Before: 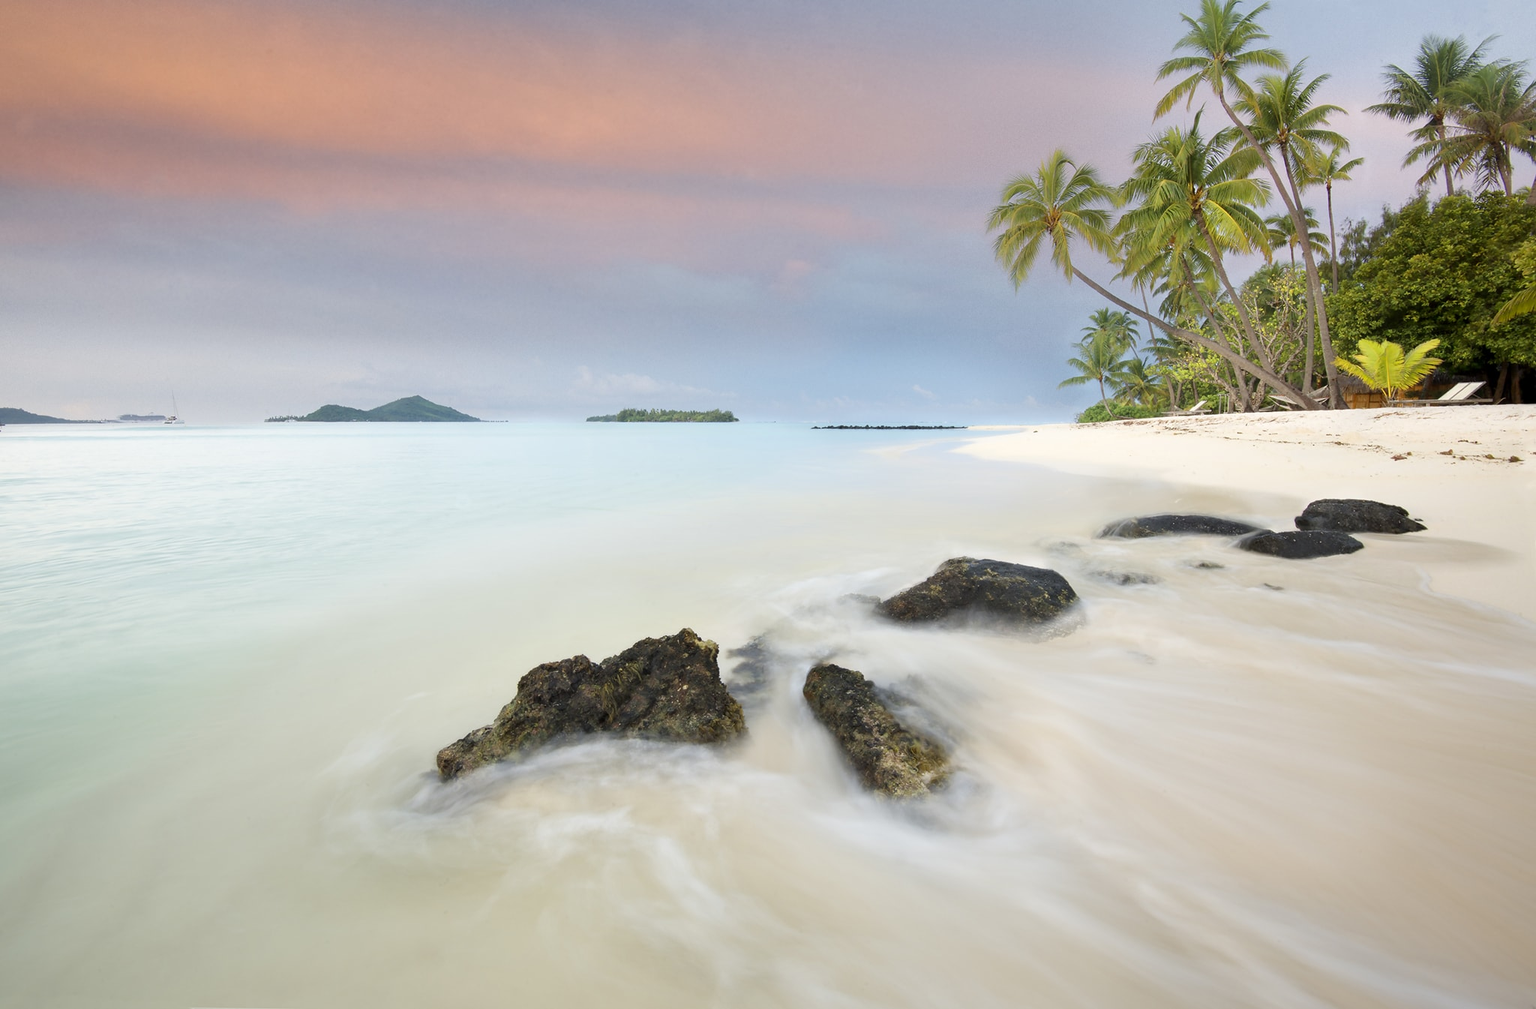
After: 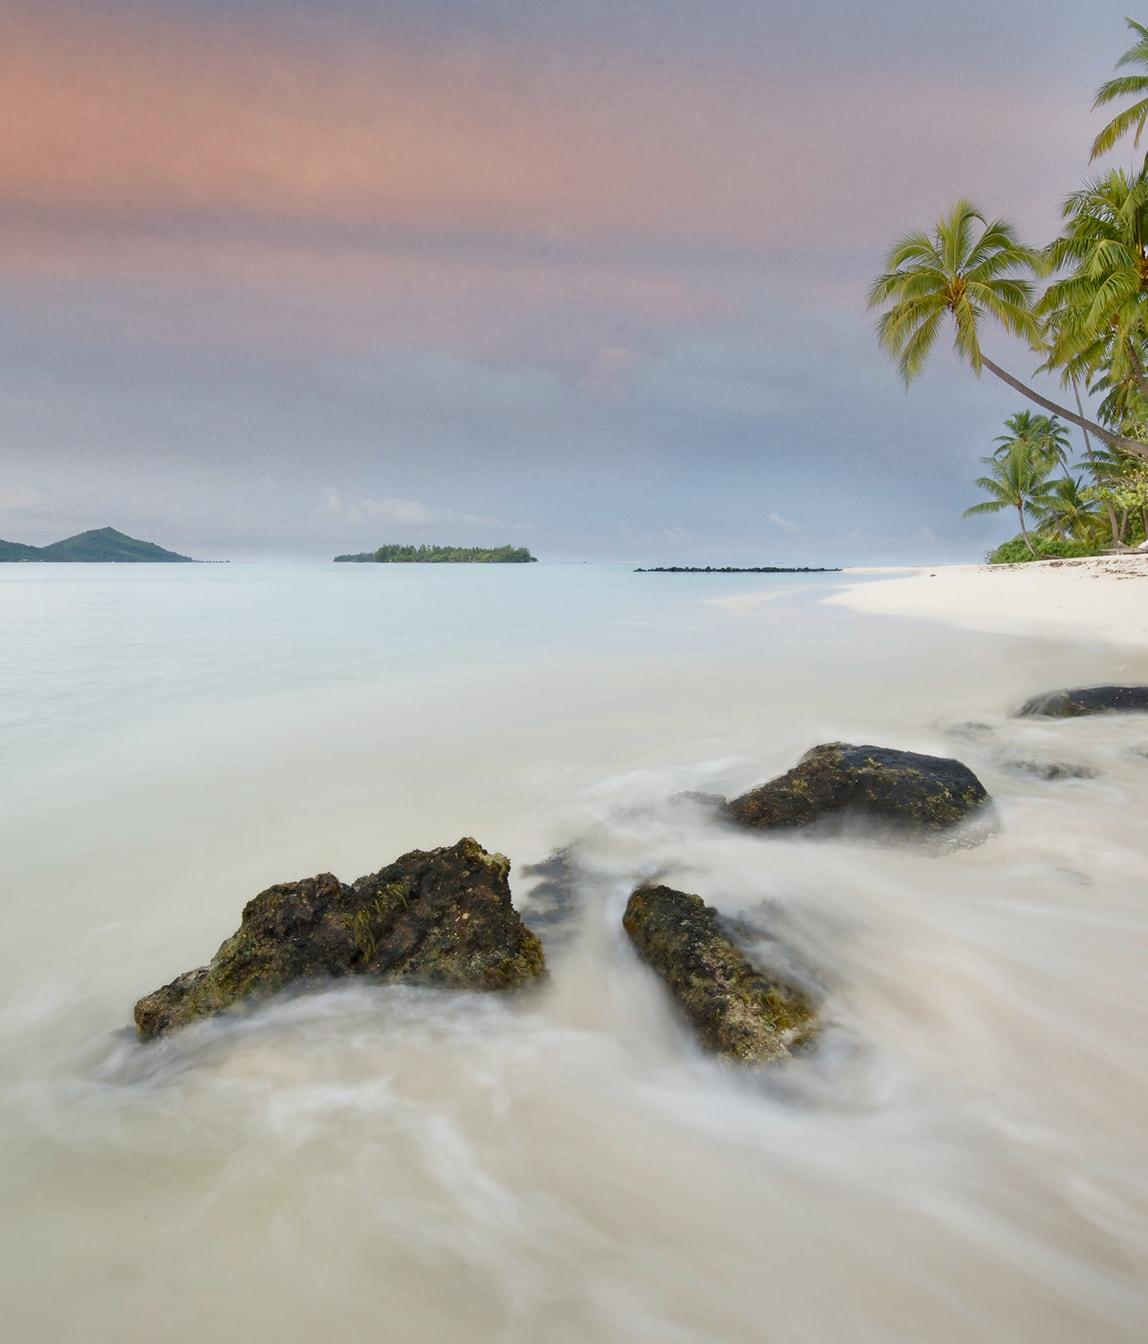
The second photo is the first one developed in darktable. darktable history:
color balance rgb: perceptual saturation grading › global saturation 24.977%, perceptual saturation grading › highlights -50.452%, perceptual saturation grading › shadows 30.129%
exposure: exposure -0.275 EV, compensate highlight preservation false
local contrast: mode bilateral grid, contrast 19, coarseness 51, detail 120%, midtone range 0.2
crop: left 21.906%, right 22.002%, bottom 0.006%
